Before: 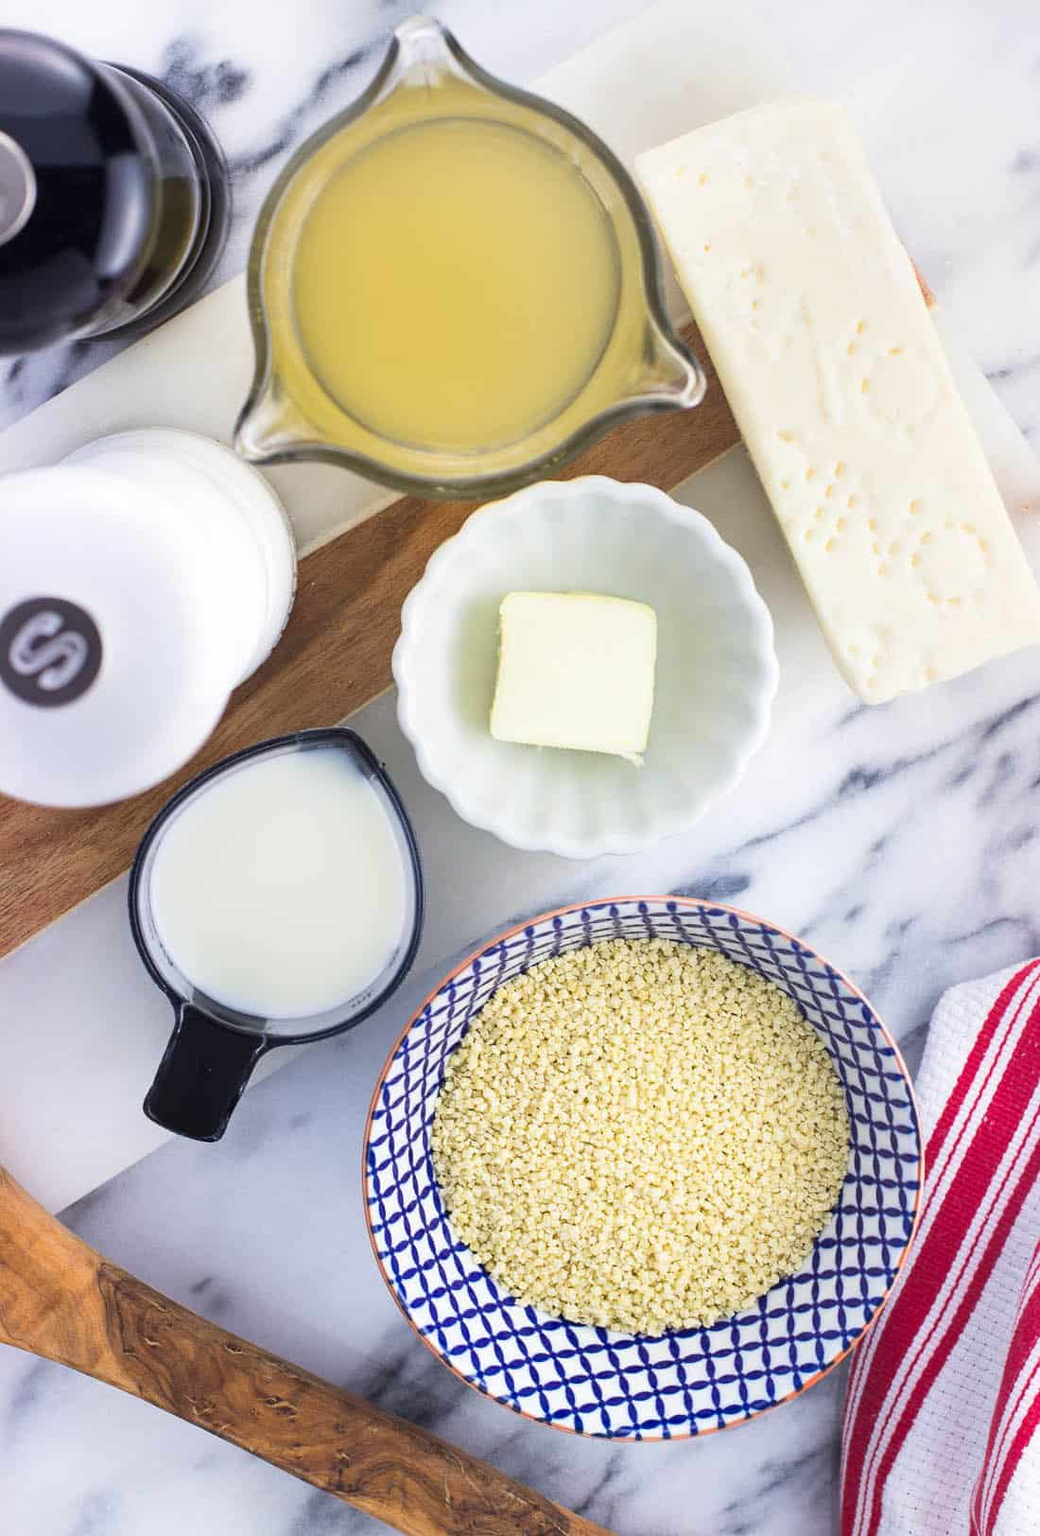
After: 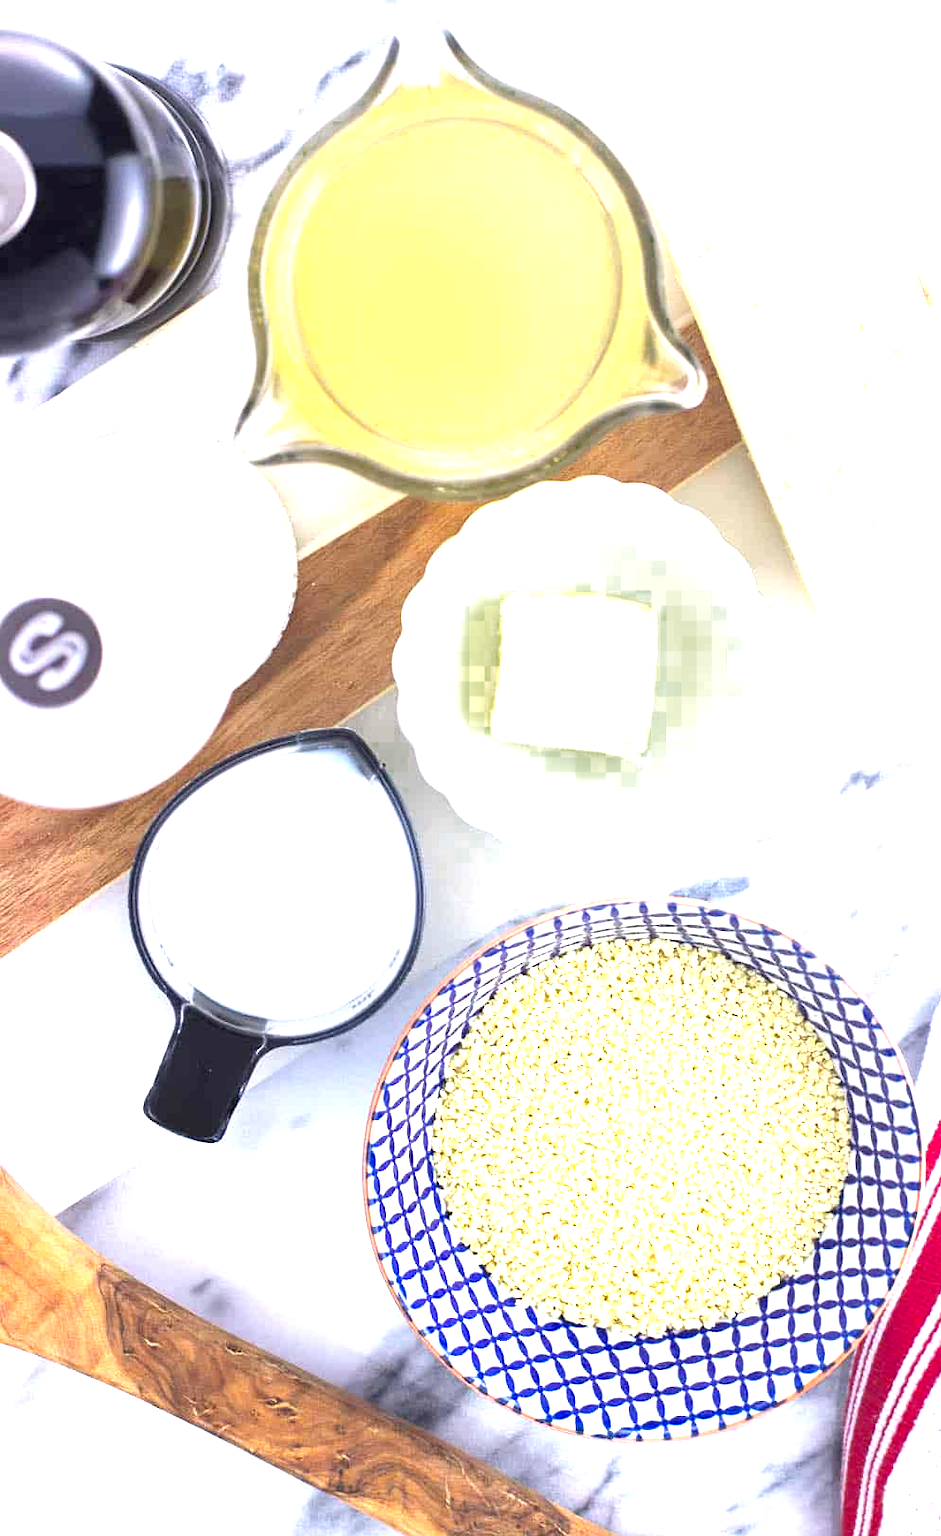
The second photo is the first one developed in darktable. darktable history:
crop: right 9.505%, bottom 0.034%
color zones: curves: ch0 [(0.25, 0.5) (0.347, 0.092) (0.75, 0.5)]; ch1 [(0.25, 0.5) (0.33, 0.51) (0.75, 0.5)]
exposure: black level correction 0, exposure 1.39 EV, compensate highlight preservation false
